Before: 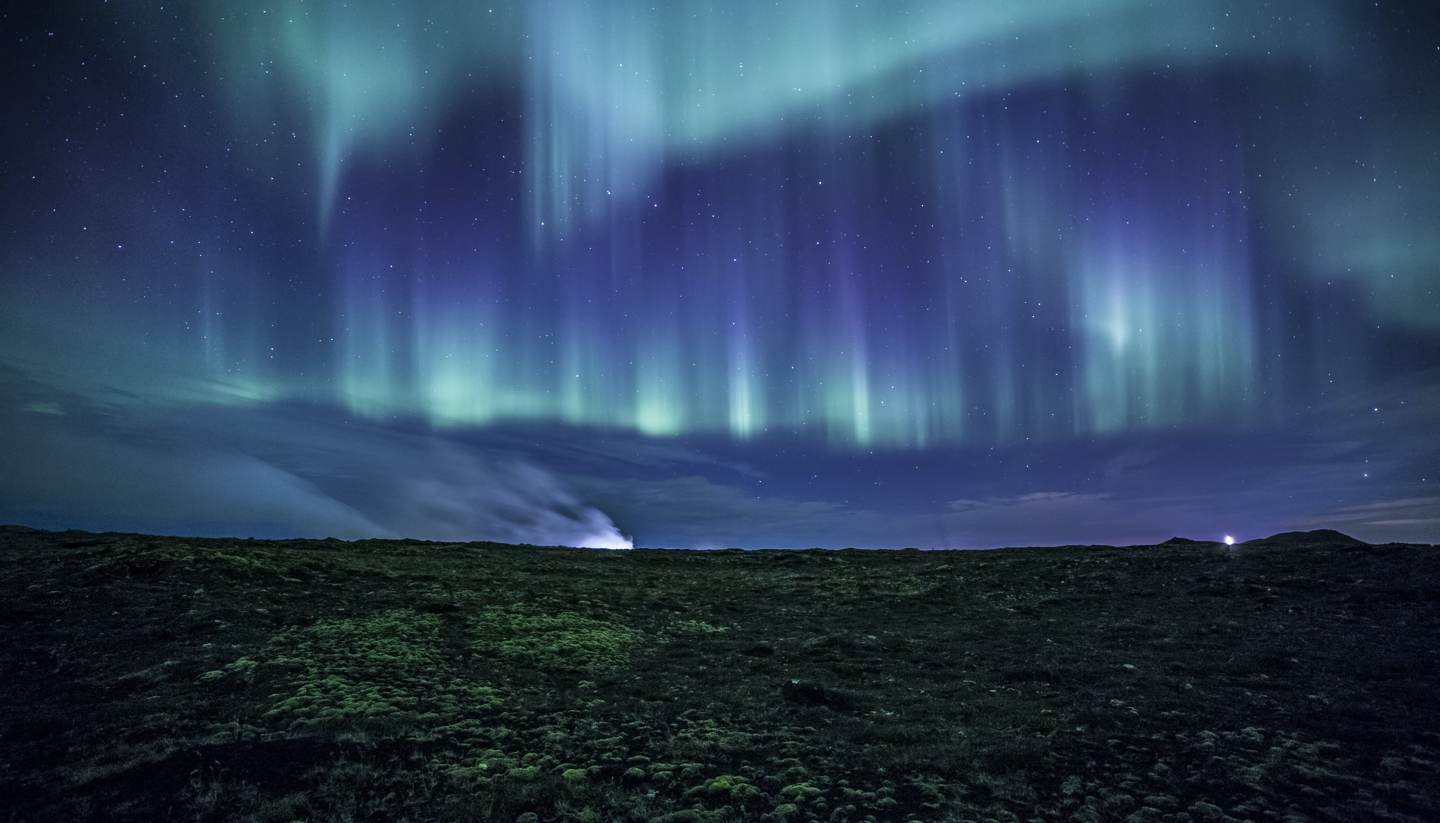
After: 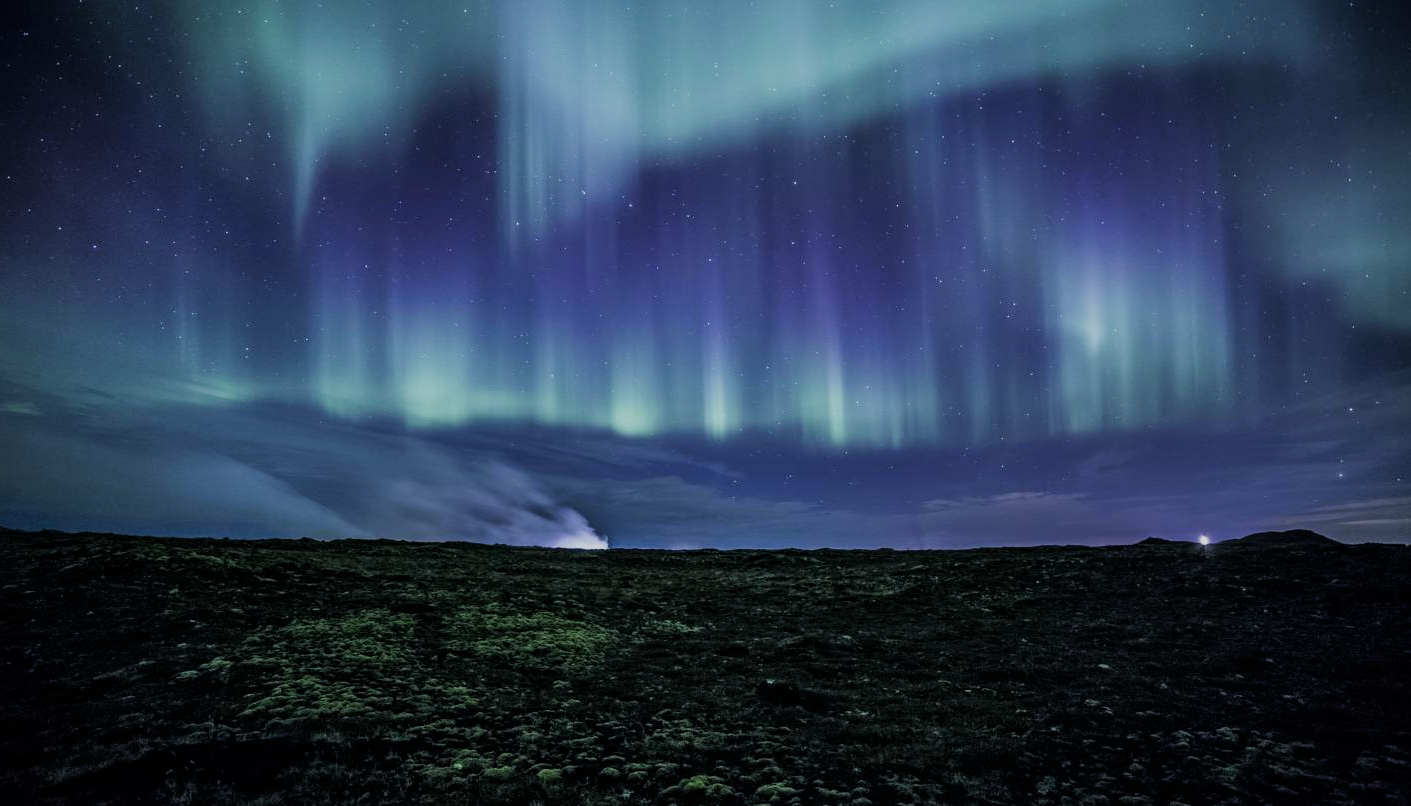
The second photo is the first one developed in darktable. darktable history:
filmic rgb: black relative exposure -7.65 EV, white relative exposure 4.56 EV, hardness 3.61
crop: left 1.743%, right 0.268%, bottom 2.011%
